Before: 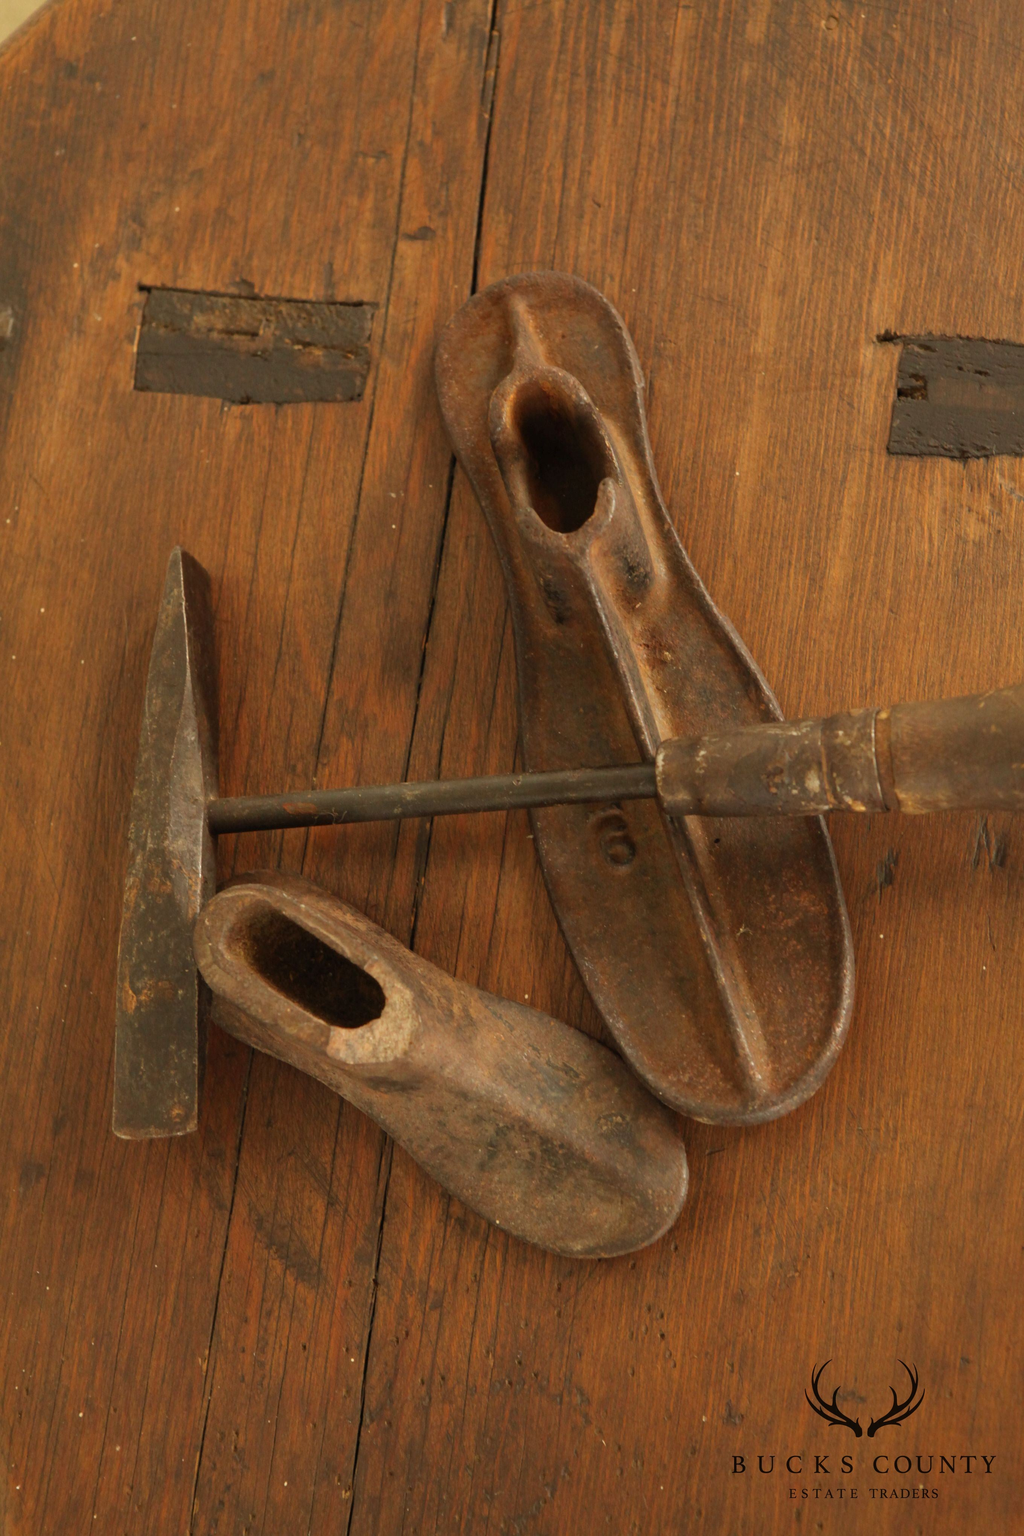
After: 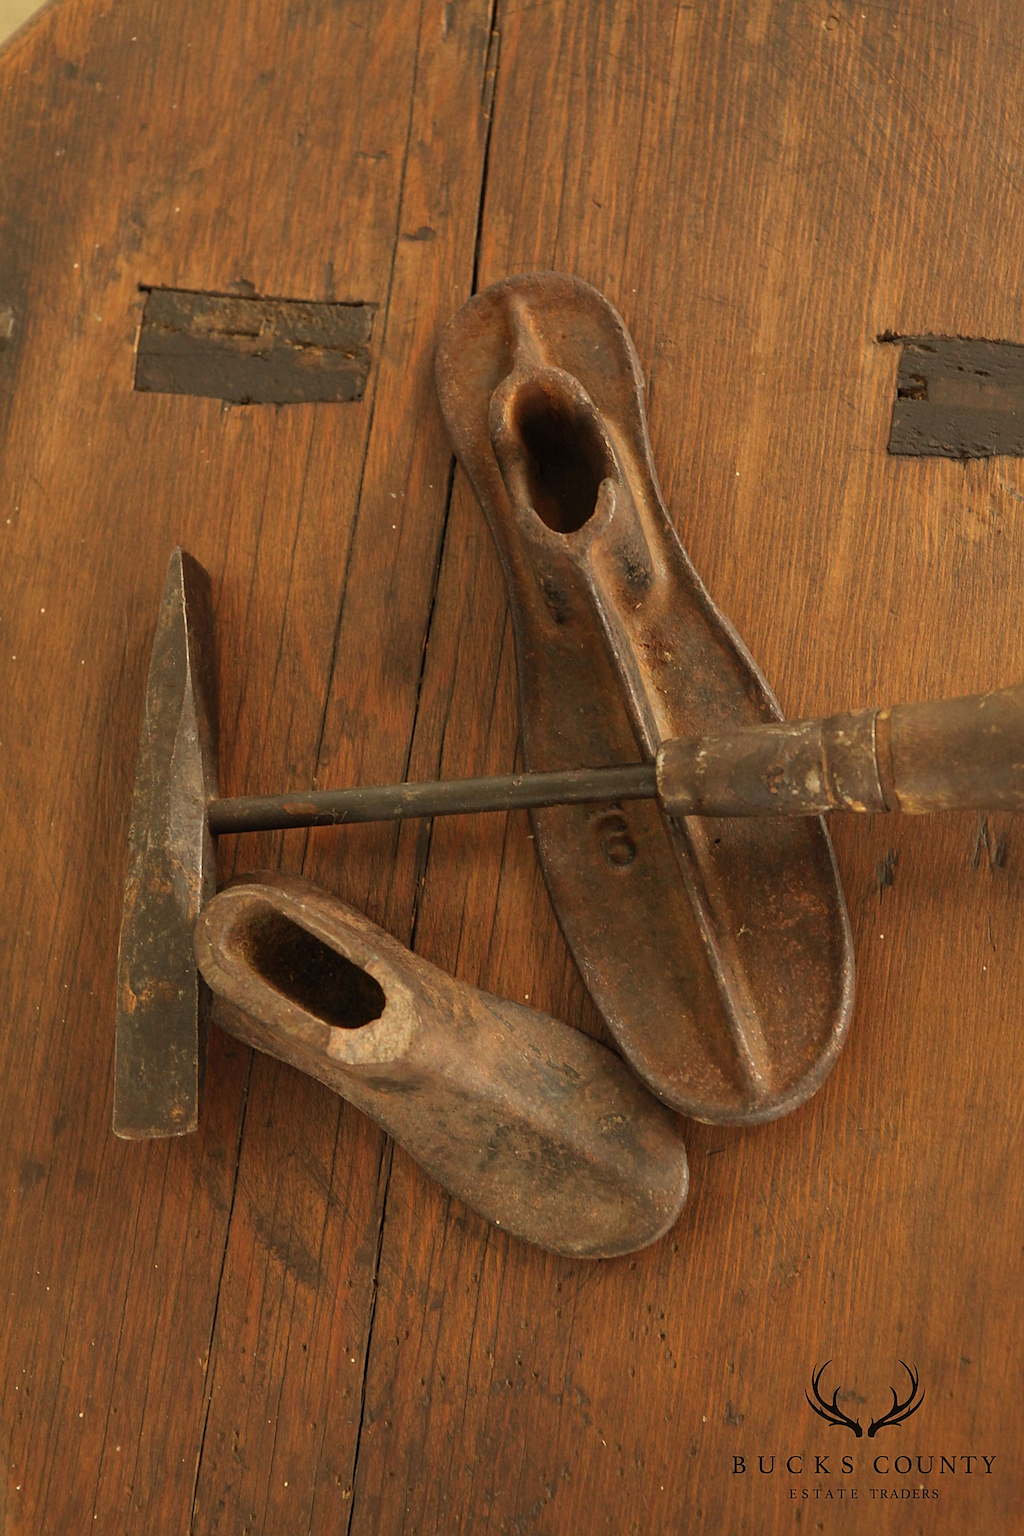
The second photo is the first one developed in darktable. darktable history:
color zones: curves: ch0 [(0.25, 0.5) (0.636, 0.25) (0.75, 0.5)]
sharpen: radius 2.676, amount 0.669
